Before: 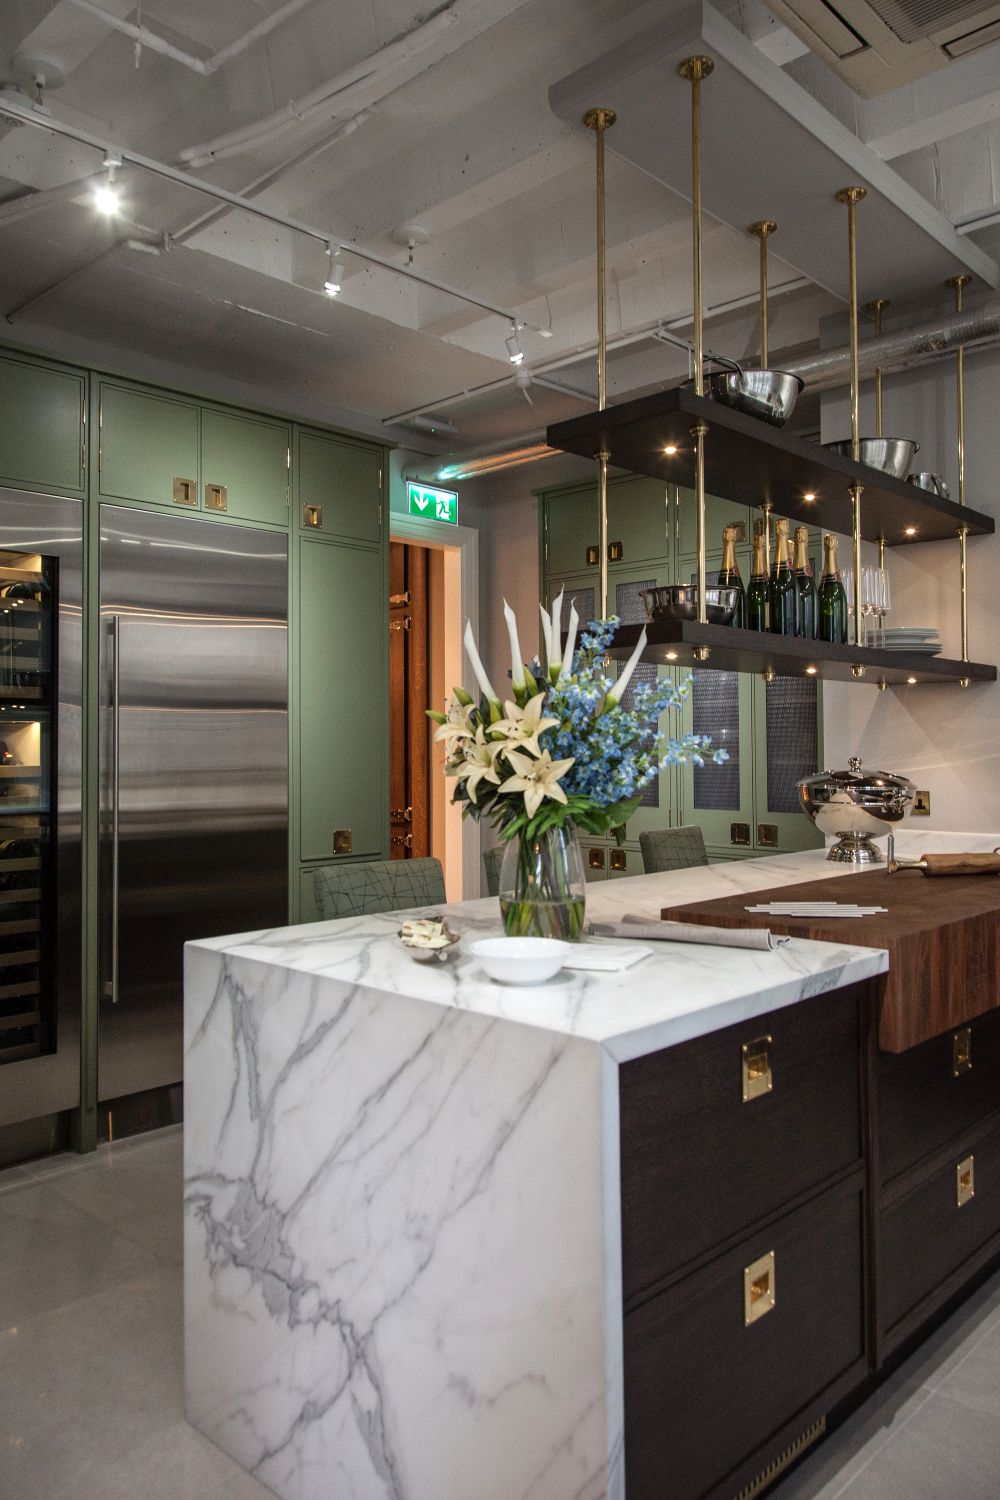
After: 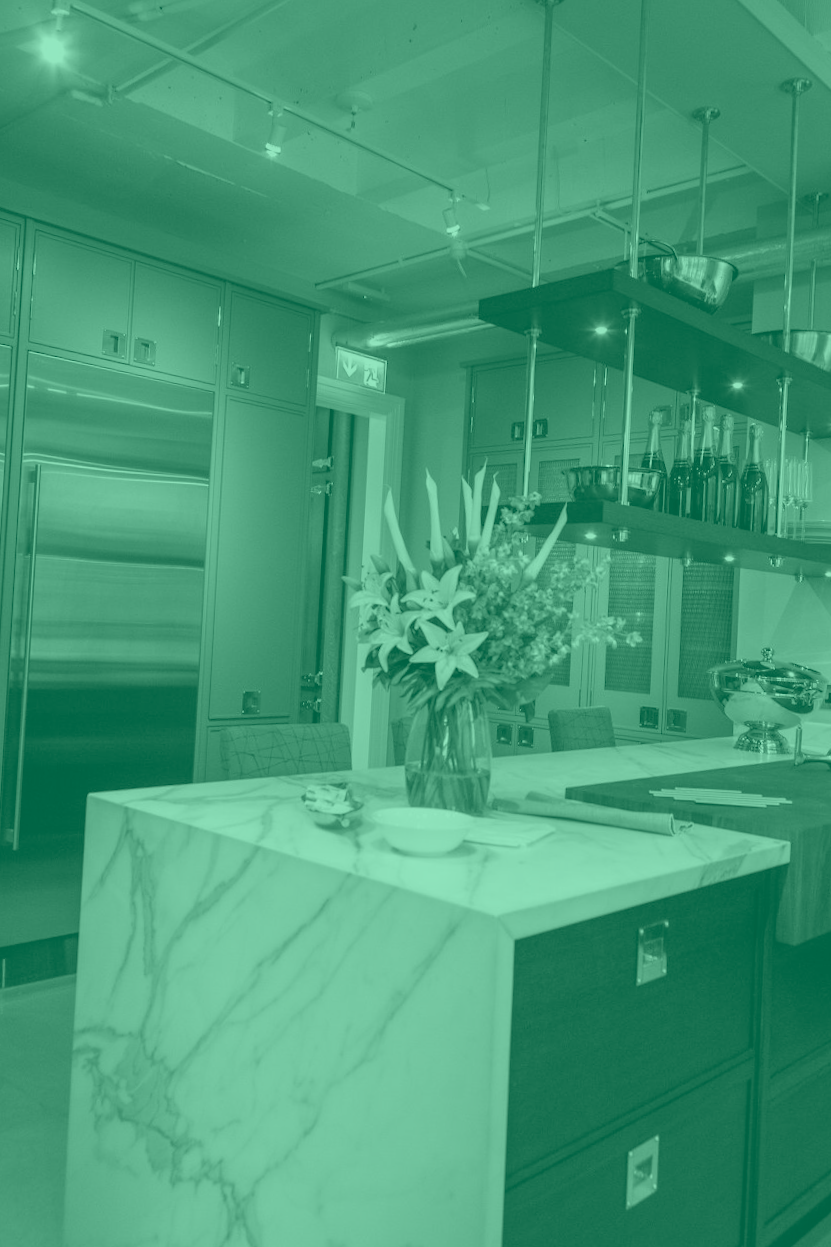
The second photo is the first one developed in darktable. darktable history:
white balance: red 1.009, blue 0.985
colorize: hue 147.6°, saturation 65%, lightness 21.64%
crop and rotate: angle -3.27°, left 5.211%, top 5.211%, right 4.607%, bottom 4.607%
